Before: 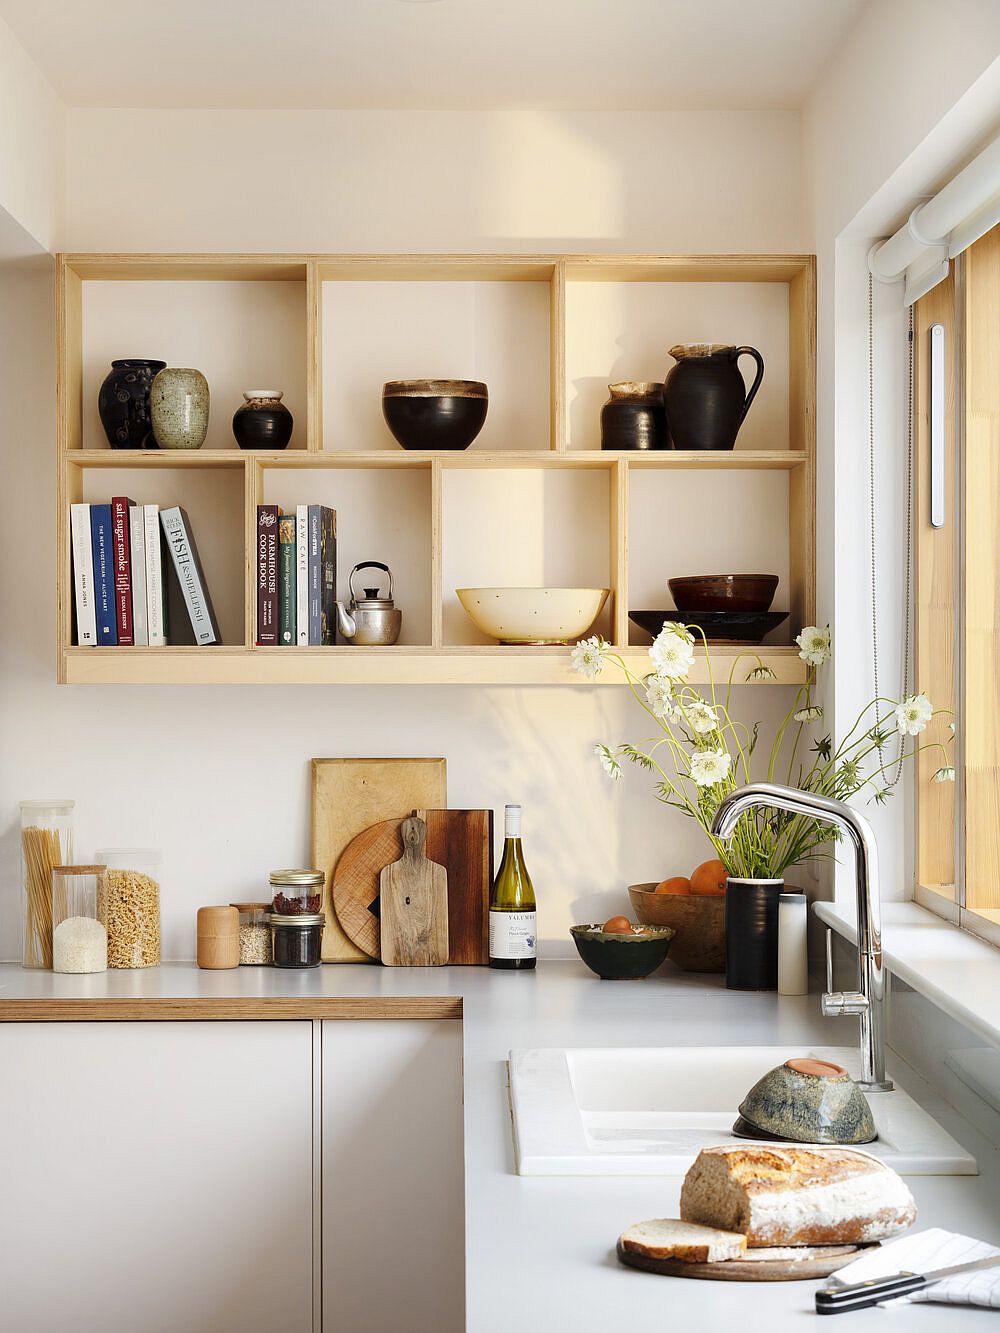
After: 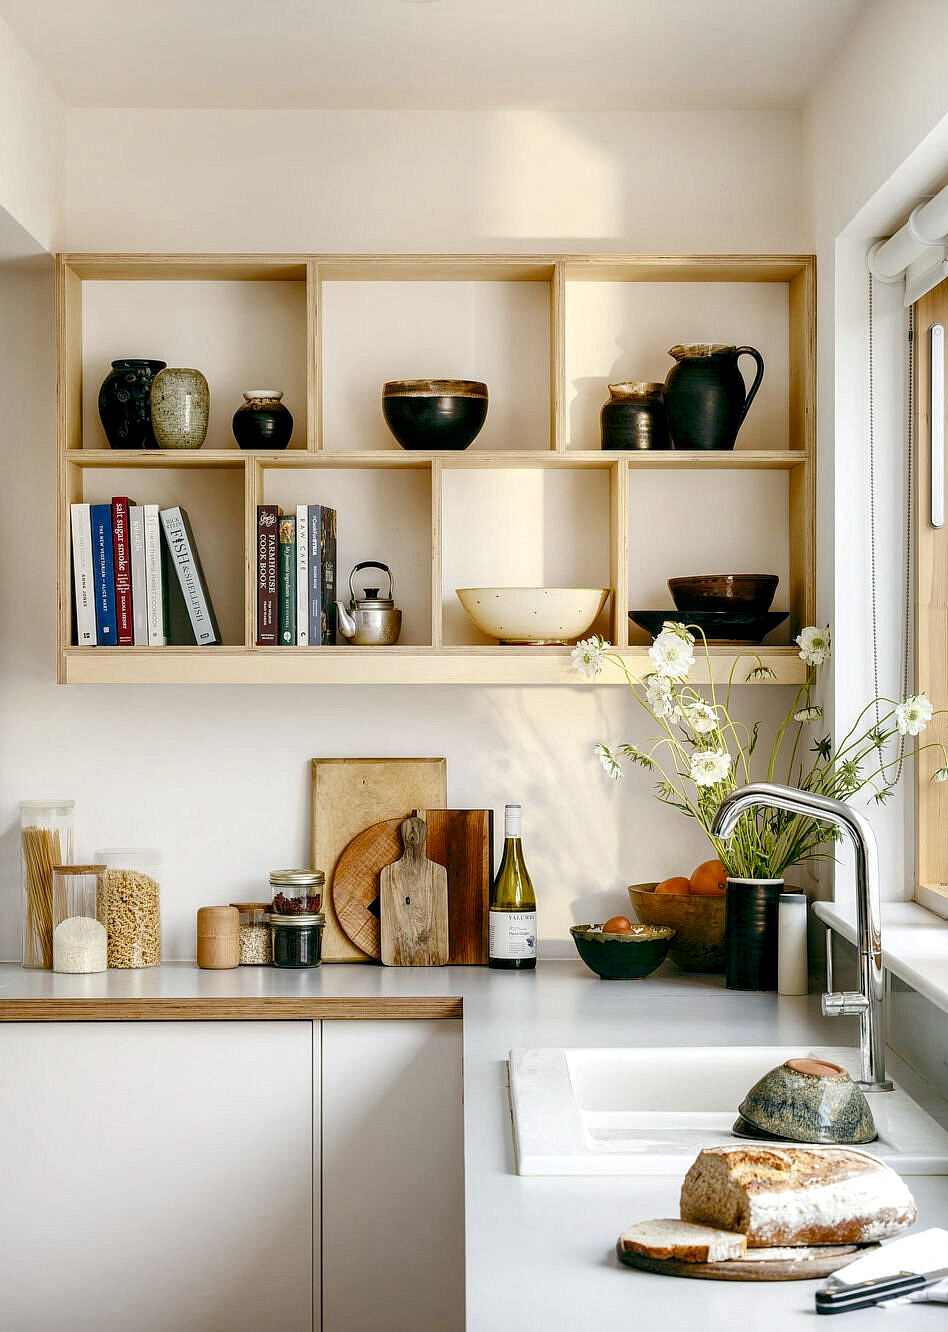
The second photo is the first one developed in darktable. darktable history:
local contrast: detail 142%
color balance rgb: global offset › luminance -0.313%, global offset › chroma 0.109%, global offset › hue 163.53°, perceptual saturation grading › global saturation 20%, perceptual saturation grading › highlights -49.138%, perceptual saturation grading › shadows 24.454%, global vibrance 20%
crop and rotate: left 0%, right 5.139%
